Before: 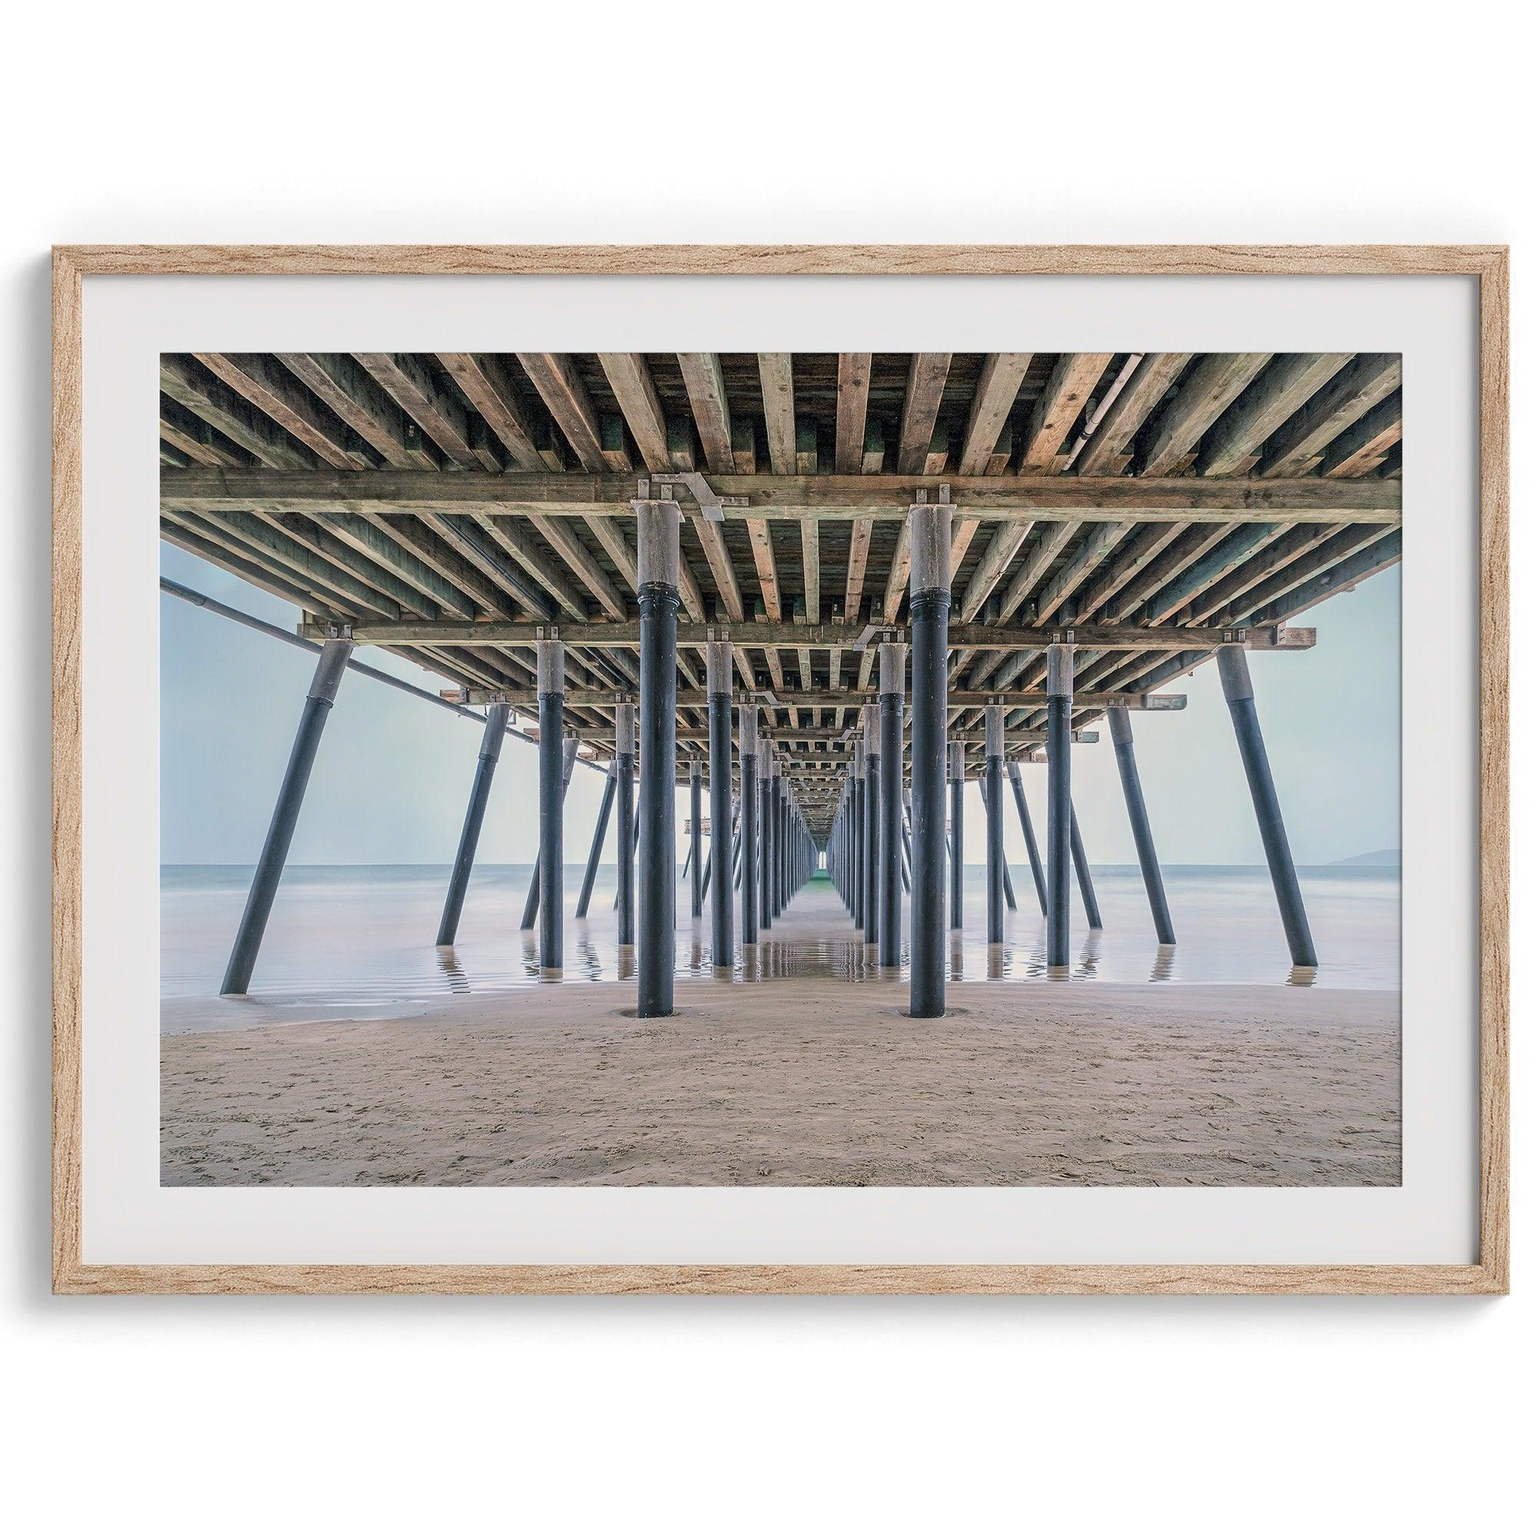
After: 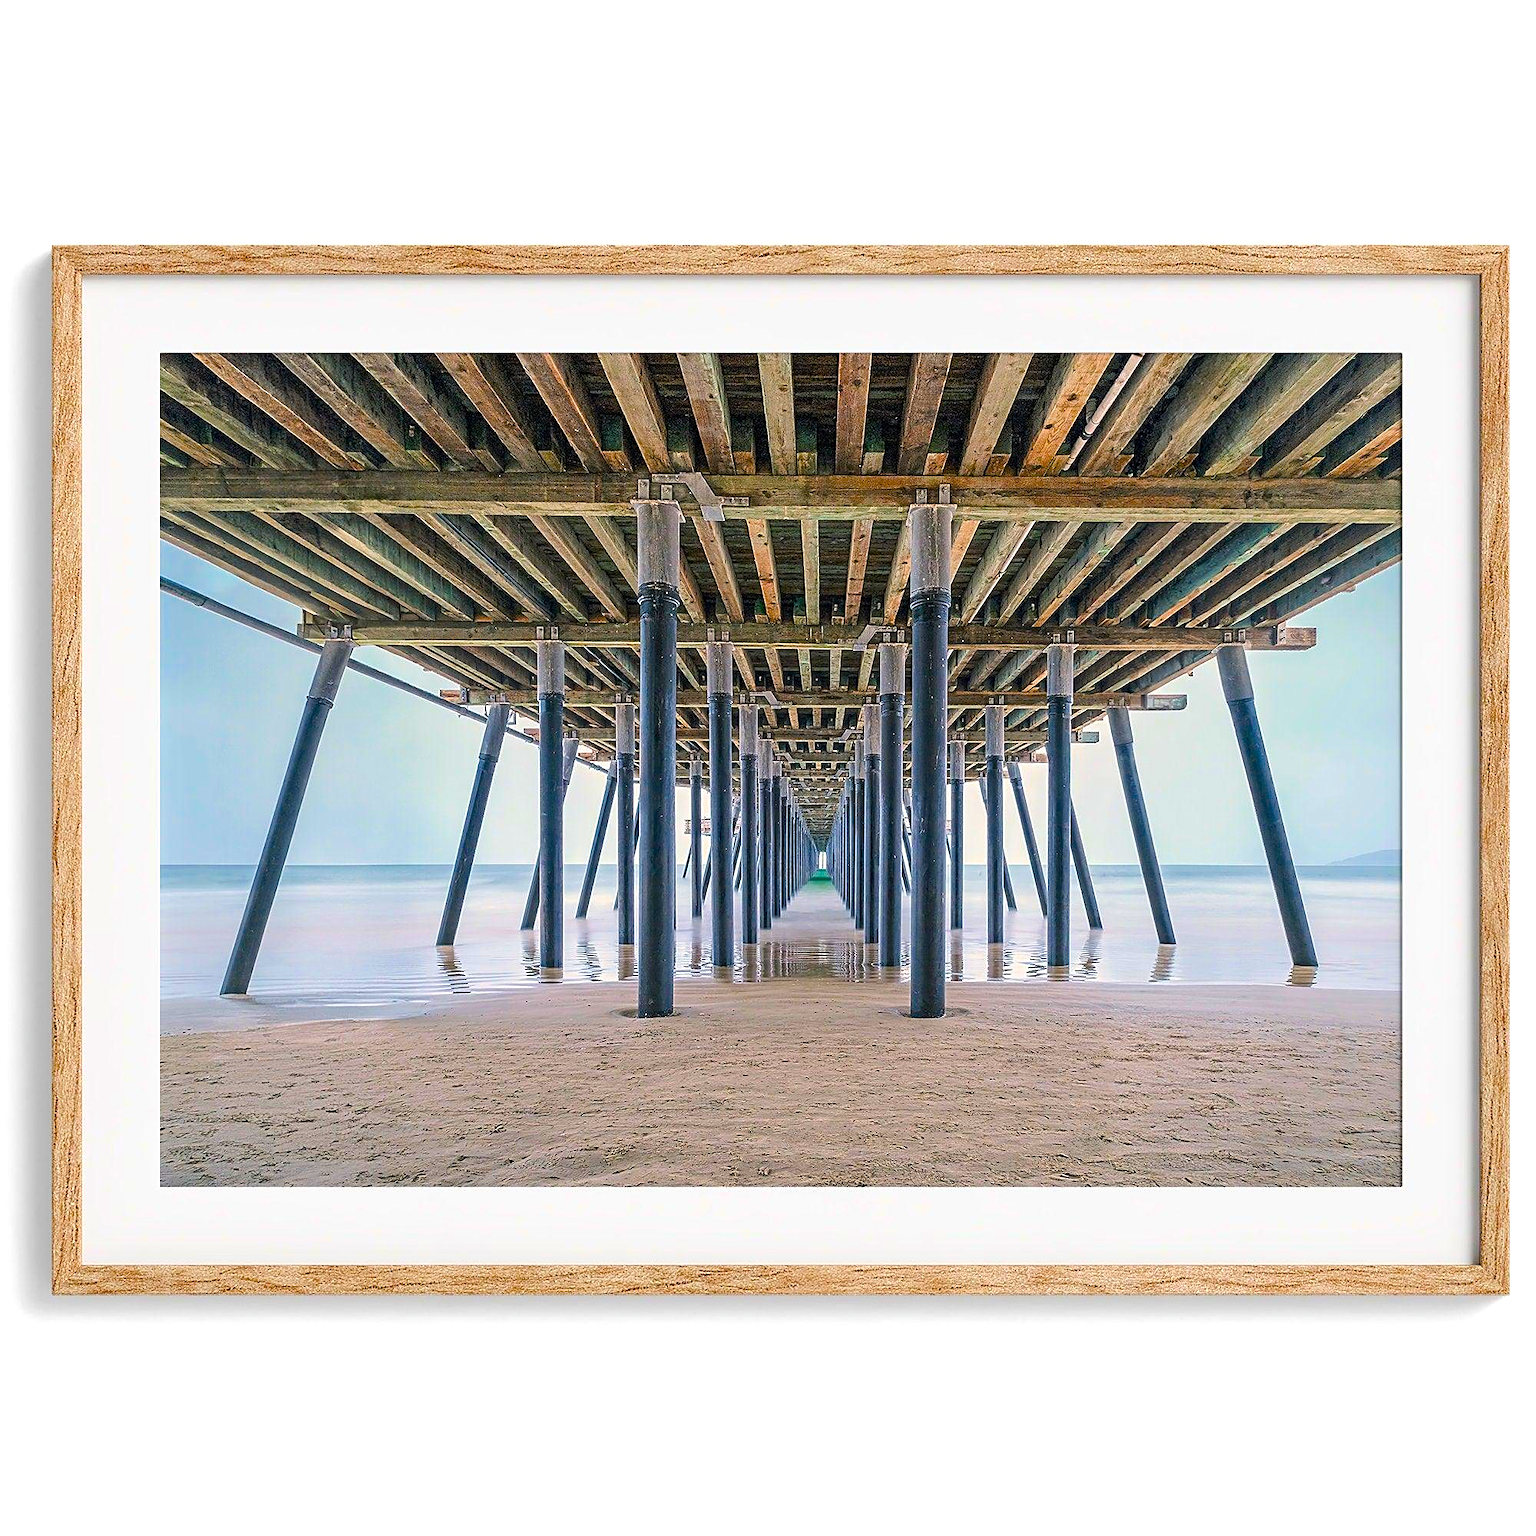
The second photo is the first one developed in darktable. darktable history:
sharpen: on, module defaults
color balance rgb: linear chroma grading › shadows 10.117%, linear chroma grading › highlights 10.861%, linear chroma grading › global chroma 14.436%, linear chroma grading › mid-tones 14.718%, perceptual saturation grading › global saturation 29.713%, perceptual brilliance grading › global brilliance 12.033%, saturation formula JzAzBz (2021)
